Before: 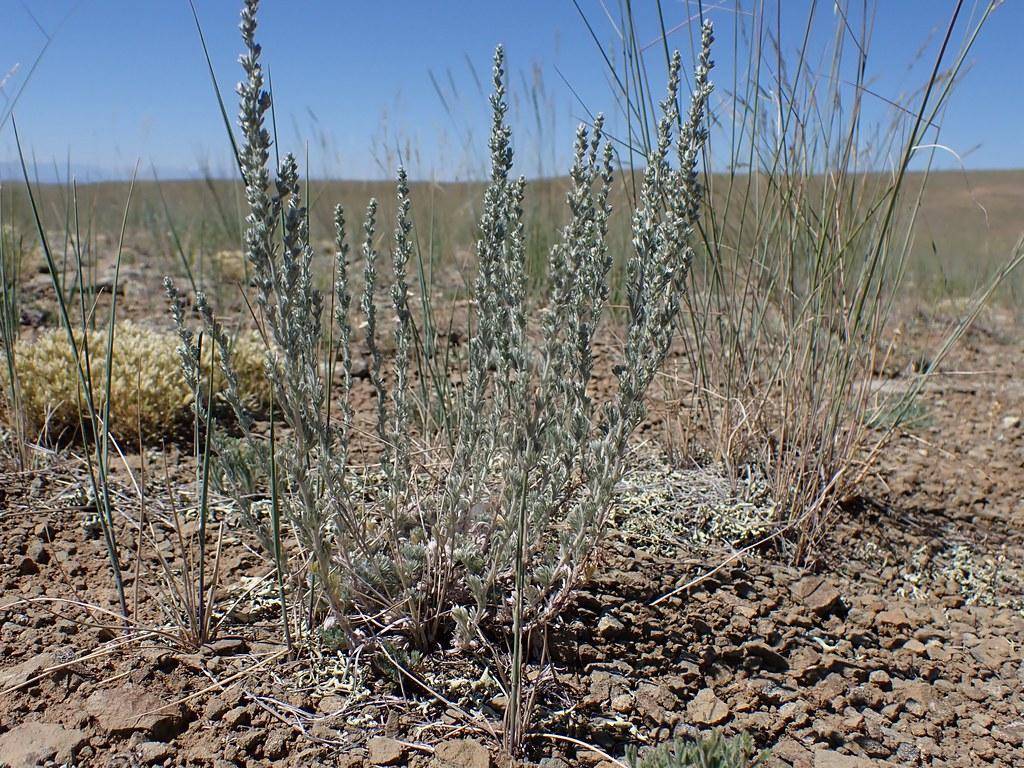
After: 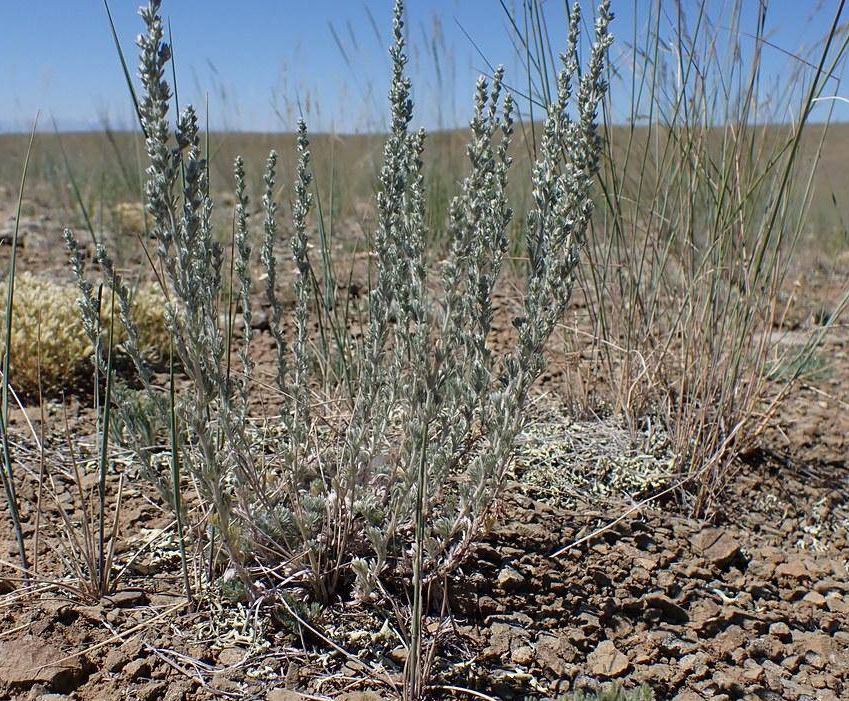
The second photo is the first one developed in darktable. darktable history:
crop: left 9.828%, top 6.347%, right 7.241%, bottom 2.374%
